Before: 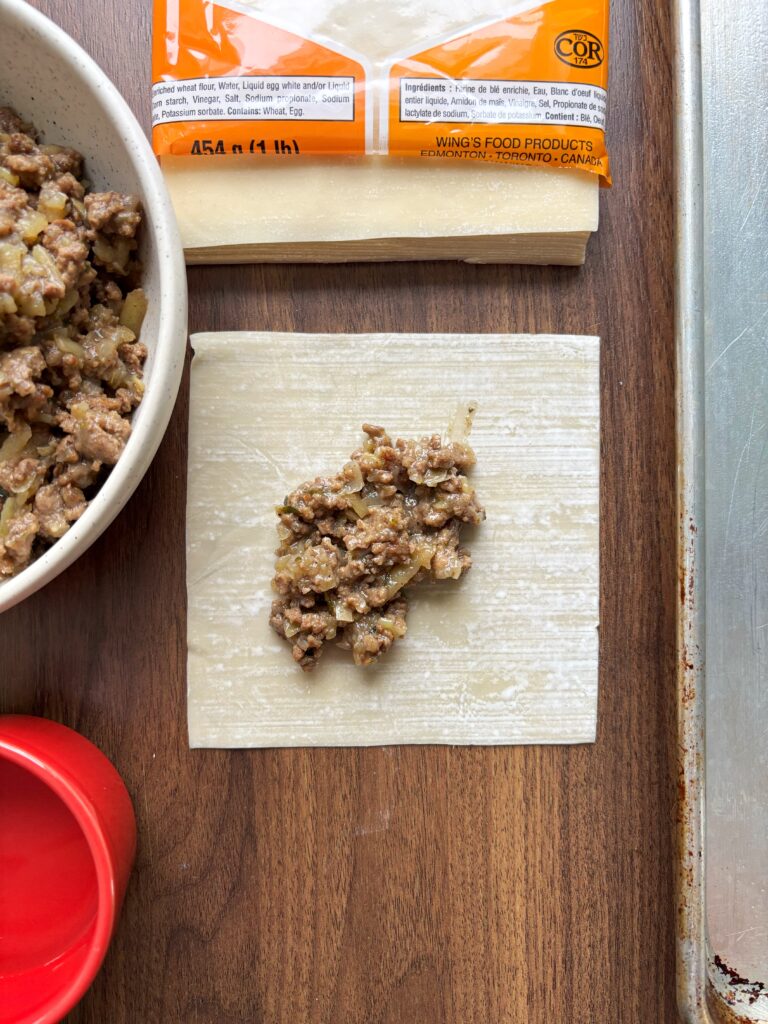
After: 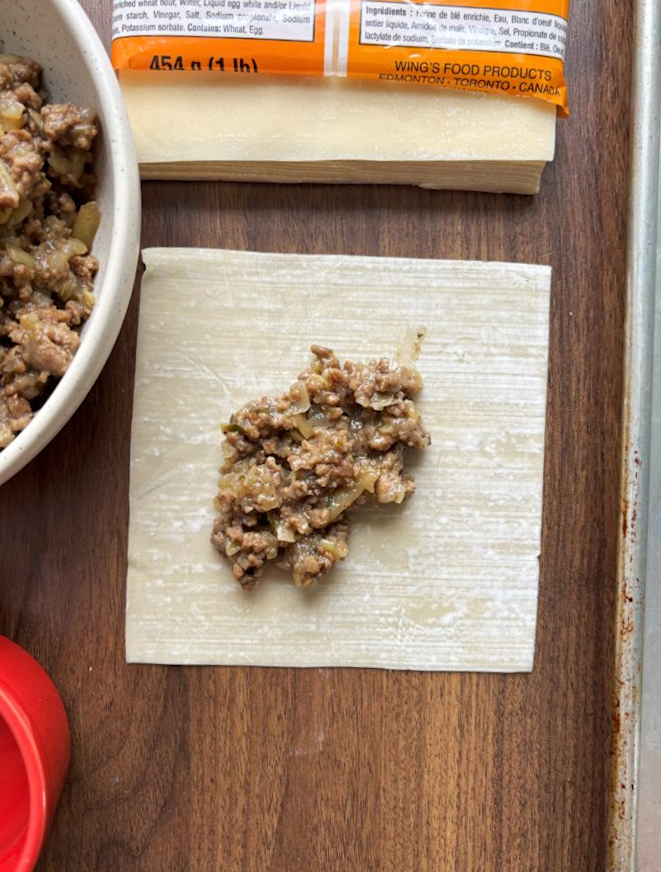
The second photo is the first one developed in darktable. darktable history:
rotate and perspective: rotation -1.17°, automatic cropping off
crop and rotate: angle -3.27°, left 5.211%, top 5.211%, right 4.607%, bottom 4.607%
